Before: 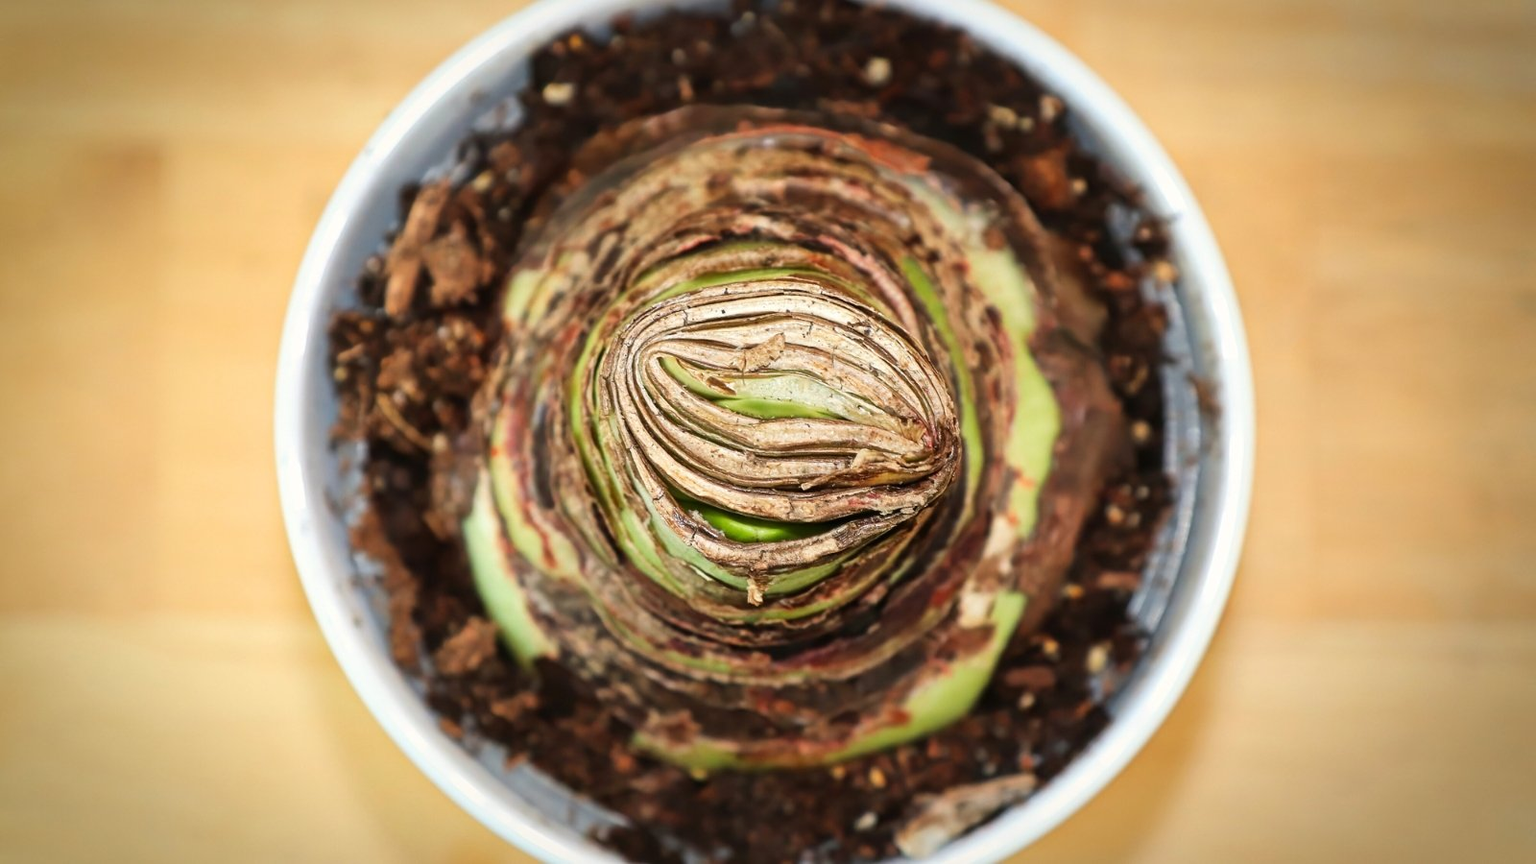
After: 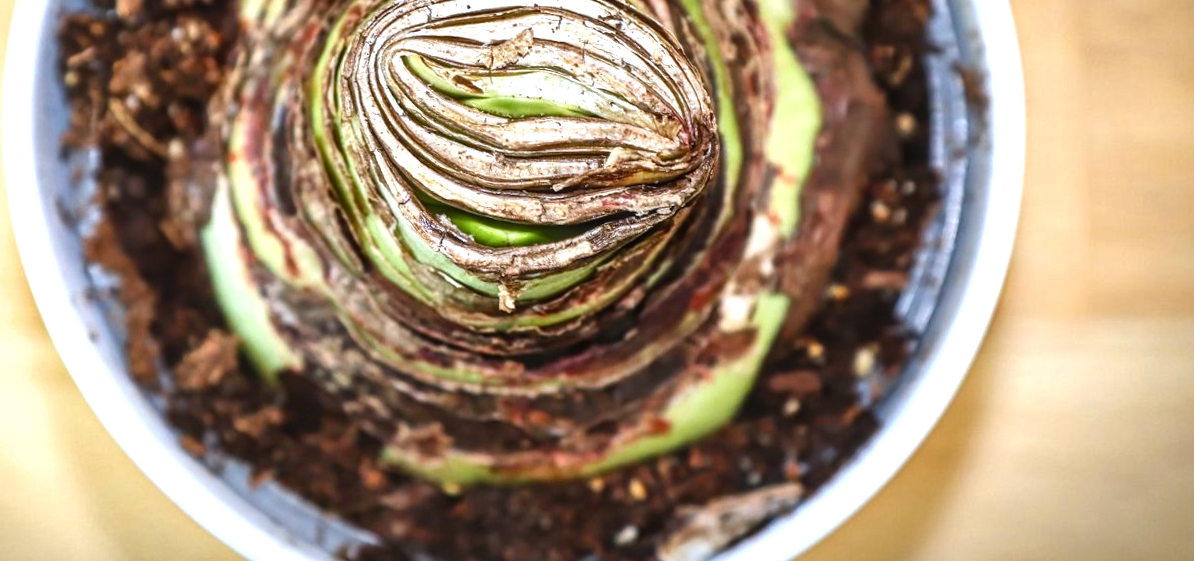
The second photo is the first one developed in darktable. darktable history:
rotate and perspective: rotation -1°, crop left 0.011, crop right 0.989, crop top 0.025, crop bottom 0.975
shadows and highlights: shadows 49, highlights -41, soften with gaussian
white balance: red 0.948, green 1.02, blue 1.176
crop and rotate: left 17.299%, top 35.115%, right 7.015%, bottom 1.024%
local contrast: on, module defaults
exposure: exposure 0.131 EV, compensate highlight preservation false
color balance rgb: shadows lift › chroma 1%, shadows lift › hue 28.8°, power › hue 60°, highlights gain › chroma 1%, highlights gain › hue 60°, global offset › luminance 0.25%, perceptual saturation grading › highlights -20%, perceptual saturation grading › shadows 20%, perceptual brilliance grading › highlights 10%, perceptual brilliance grading › shadows -5%, global vibrance 19.67%
